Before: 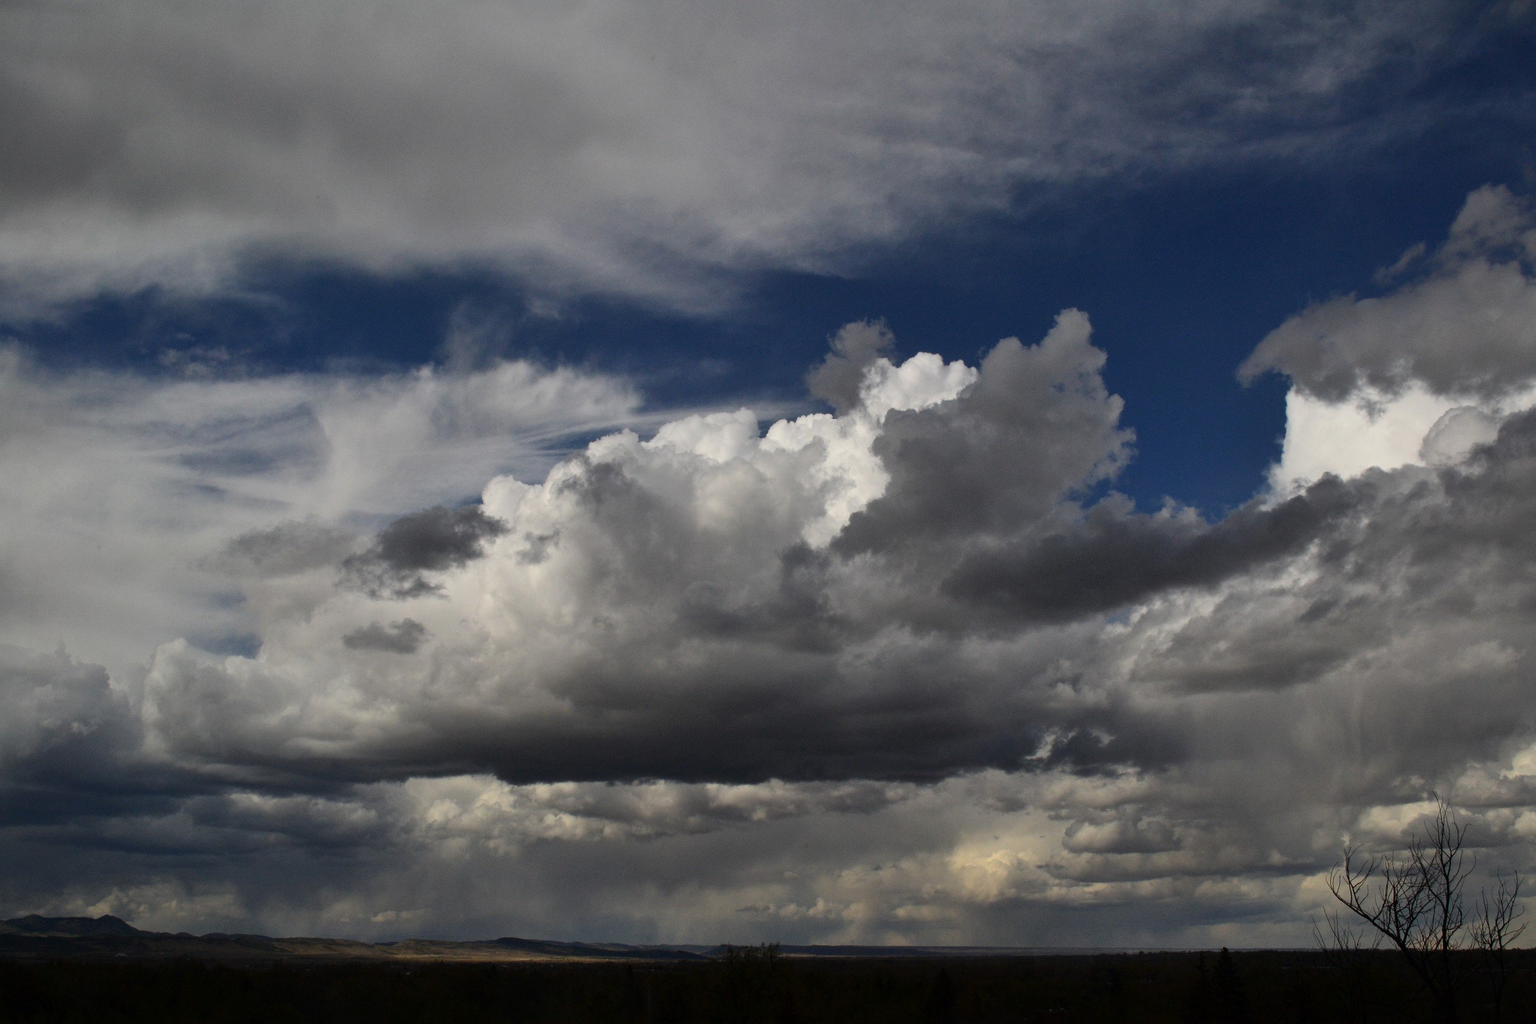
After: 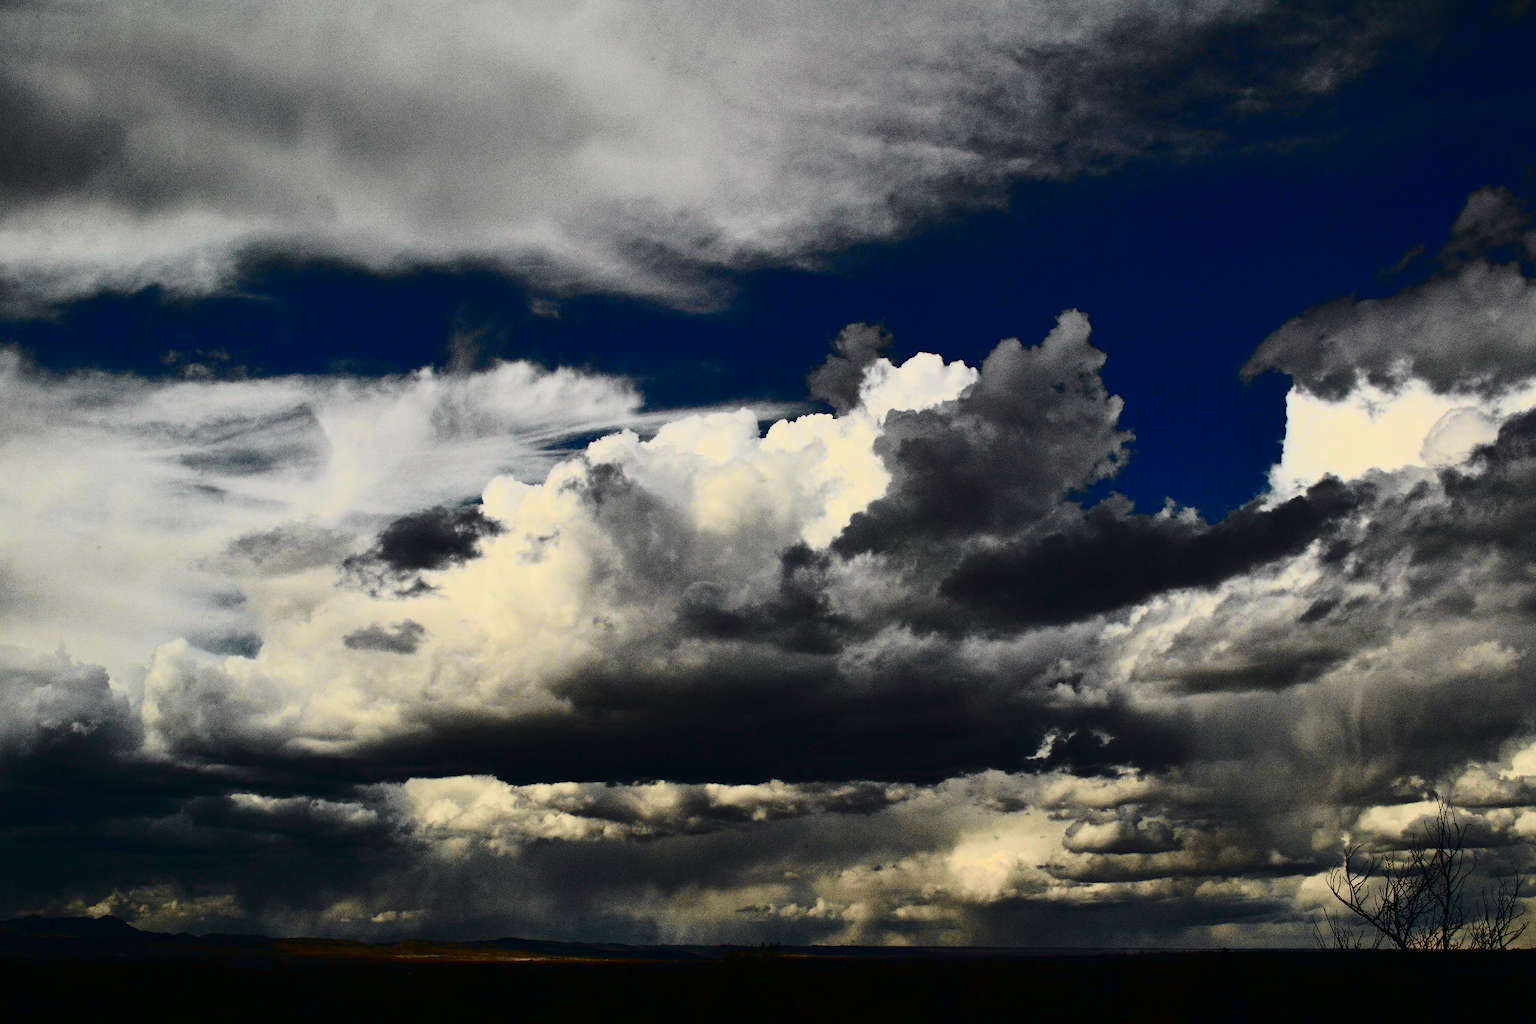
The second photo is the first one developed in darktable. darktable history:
haze removal: strength 0.101, compatibility mode true, adaptive false
color correction: highlights a* 0.186, highlights b* 2.7, shadows a* -0.705, shadows b* -4.59
contrast brightness saturation: contrast 0.404, brightness 0.051, saturation 0.263
tone curve: curves: ch0 [(0, 0.006) (0.184, 0.117) (0.405, 0.46) (0.456, 0.528) (0.634, 0.728) (0.877, 0.89) (0.984, 0.935)]; ch1 [(0, 0) (0.443, 0.43) (0.492, 0.489) (0.566, 0.579) (0.595, 0.625) (0.608, 0.667) (0.65, 0.729) (1, 1)]; ch2 [(0, 0) (0.33, 0.301) (0.421, 0.443) (0.447, 0.489) (0.495, 0.505) (0.537, 0.583) (0.586, 0.591) (0.663, 0.686) (1, 1)], color space Lab, independent channels, preserve colors none
